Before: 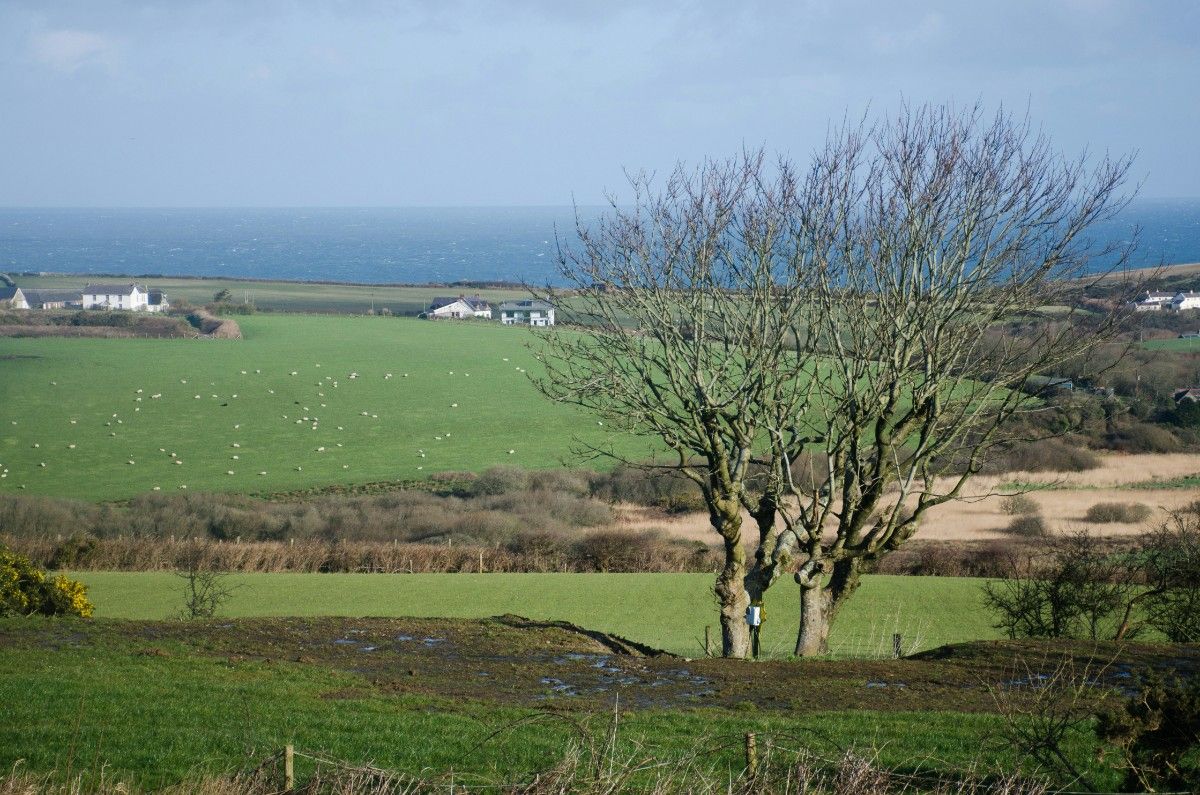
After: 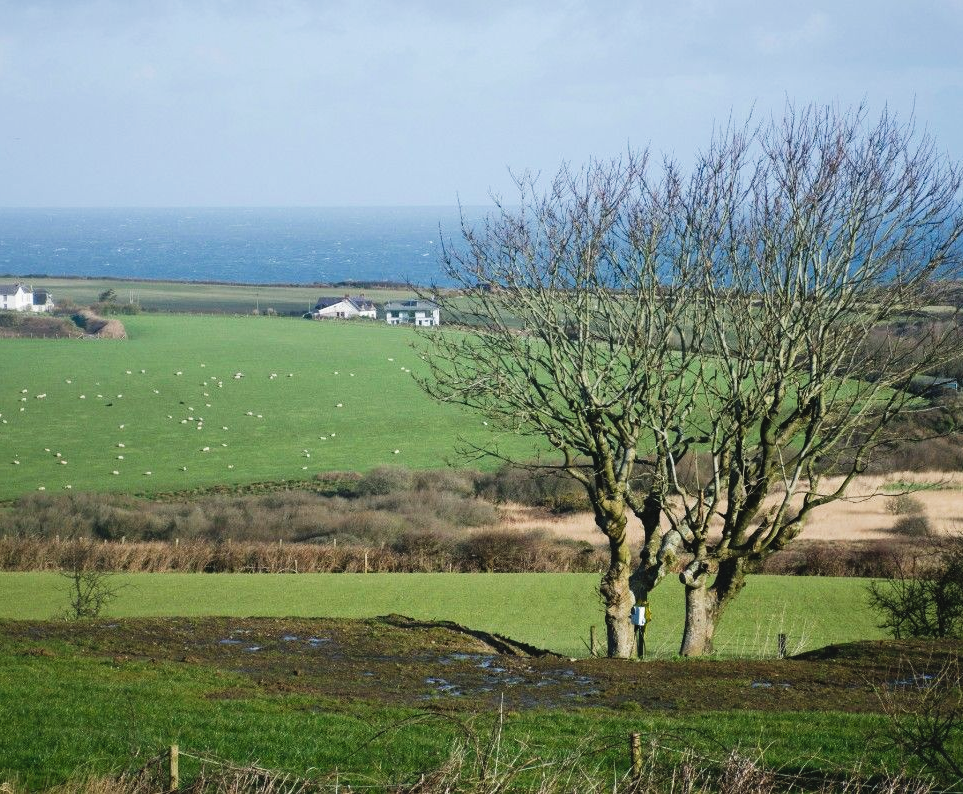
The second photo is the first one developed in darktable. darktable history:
crop and rotate: left 9.614%, right 10.134%
tone curve: curves: ch0 [(0, 0.036) (0.119, 0.115) (0.461, 0.479) (0.715, 0.767) (0.817, 0.865) (1, 0.998)]; ch1 [(0, 0) (0.377, 0.416) (0.44, 0.478) (0.487, 0.498) (0.514, 0.525) (0.538, 0.552) (0.67, 0.688) (1, 1)]; ch2 [(0, 0) (0.38, 0.405) (0.463, 0.445) (0.492, 0.486) (0.524, 0.541) (0.578, 0.59) (0.653, 0.658) (1, 1)], preserve colors none
